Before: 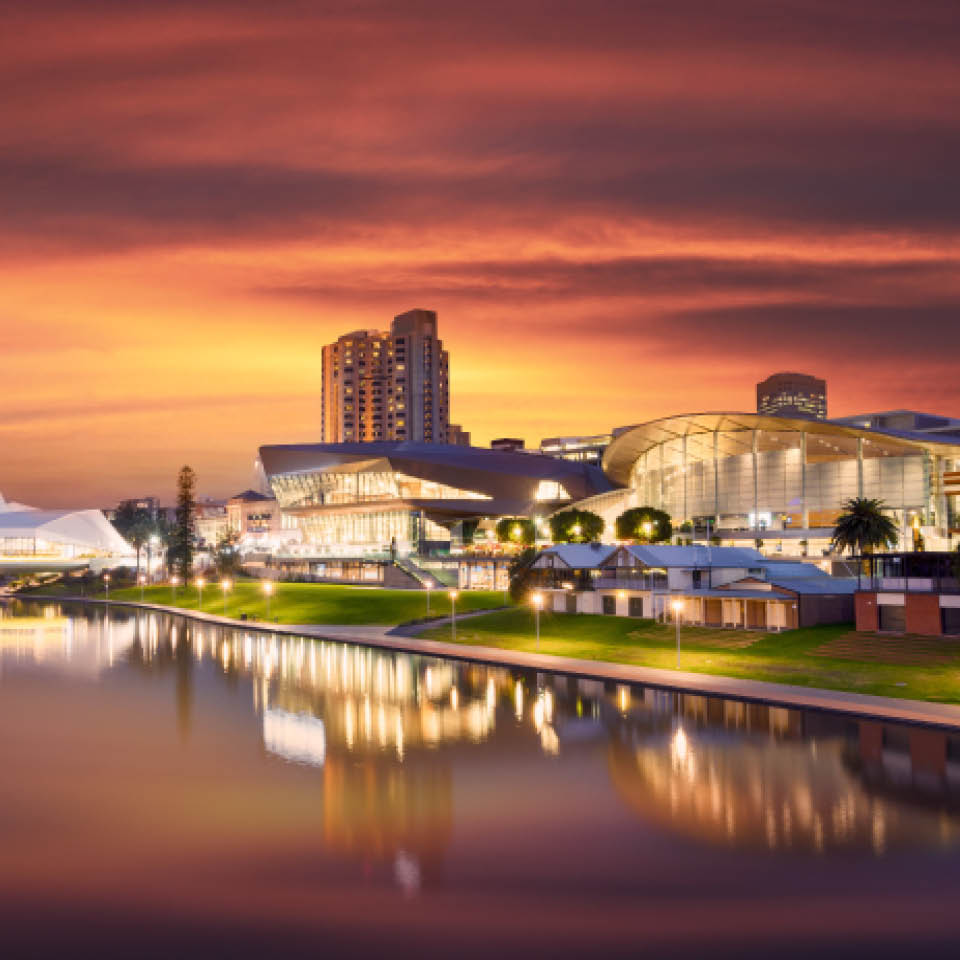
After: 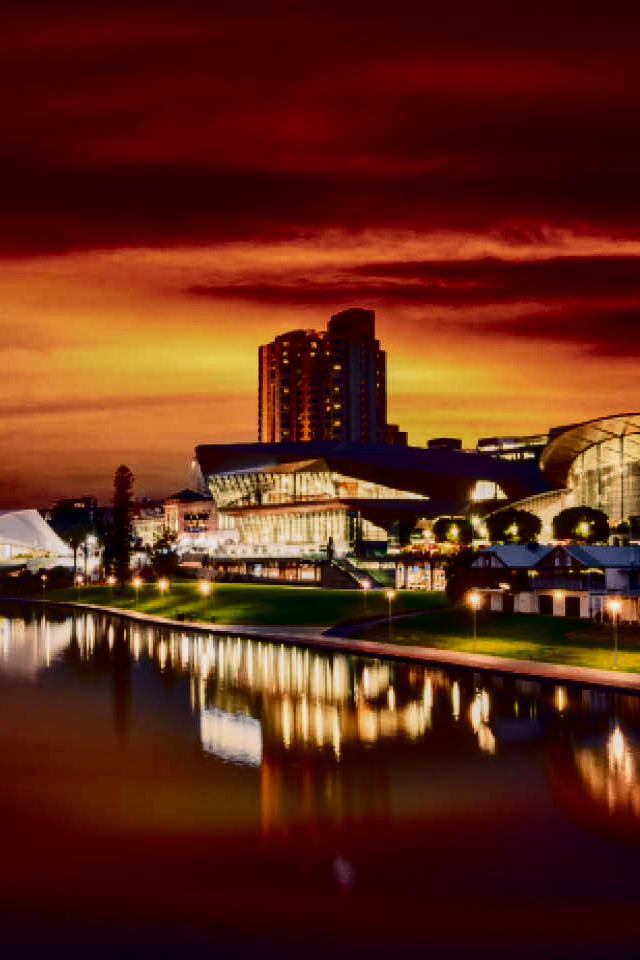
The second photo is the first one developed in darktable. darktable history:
crop and rotate: left 6.617%, right 26.717%
tone curve: curves: ch0 [(0, 0.011) (0.053, 0.026) (0.174, 0.115) (0.398, 0.444) (0.673, 0.775) (0.829, 0.906) (0.991, 0.981)]; ch1 [(0, 0) (0.276, 0.206) (0.409, 0.383) (0.473, 0.458) (0.492, 0.501) (0.512, 0.513) (0.54, 0.543) (0.585, 0.617) (0.659, 0.686) (0.78, 0.8) (1, 1)]; ch2 [(0, 0) (0.438, 0.449) (0.473, 0.469) (0.503, 0.5) (0.523, 0.534) (0.562, 0.594) (0.612, 0.635) (0.695, 0.713) (1, 1)], color space Lab, independent channels, preserve colors none
tone equalizer: -8 EV -0.417 EV, -7 EV -0.389 EV, -6 EV -0.333 EV, -5 EV -0.222 EV, -3 EV 0.222 EV, -2 EV 0.333 EV, -1 EV 0.389 EV, +0 EV 0.417 EV, edges refinement/feathering 500, mask exposure compensation -1.57 EV, preserve details no
local contrast: detail 130%
exposure: exposure -1 EV, compensate highlight preservation false
contrast brightness saturation: brightness -0.25, saturation 0.2
contrast equalizer: octaves 7, y [[0.6 ×6], [0.55 ×6], [0 ×6], [0 ×6], [0 ×6]], mix 0.35
